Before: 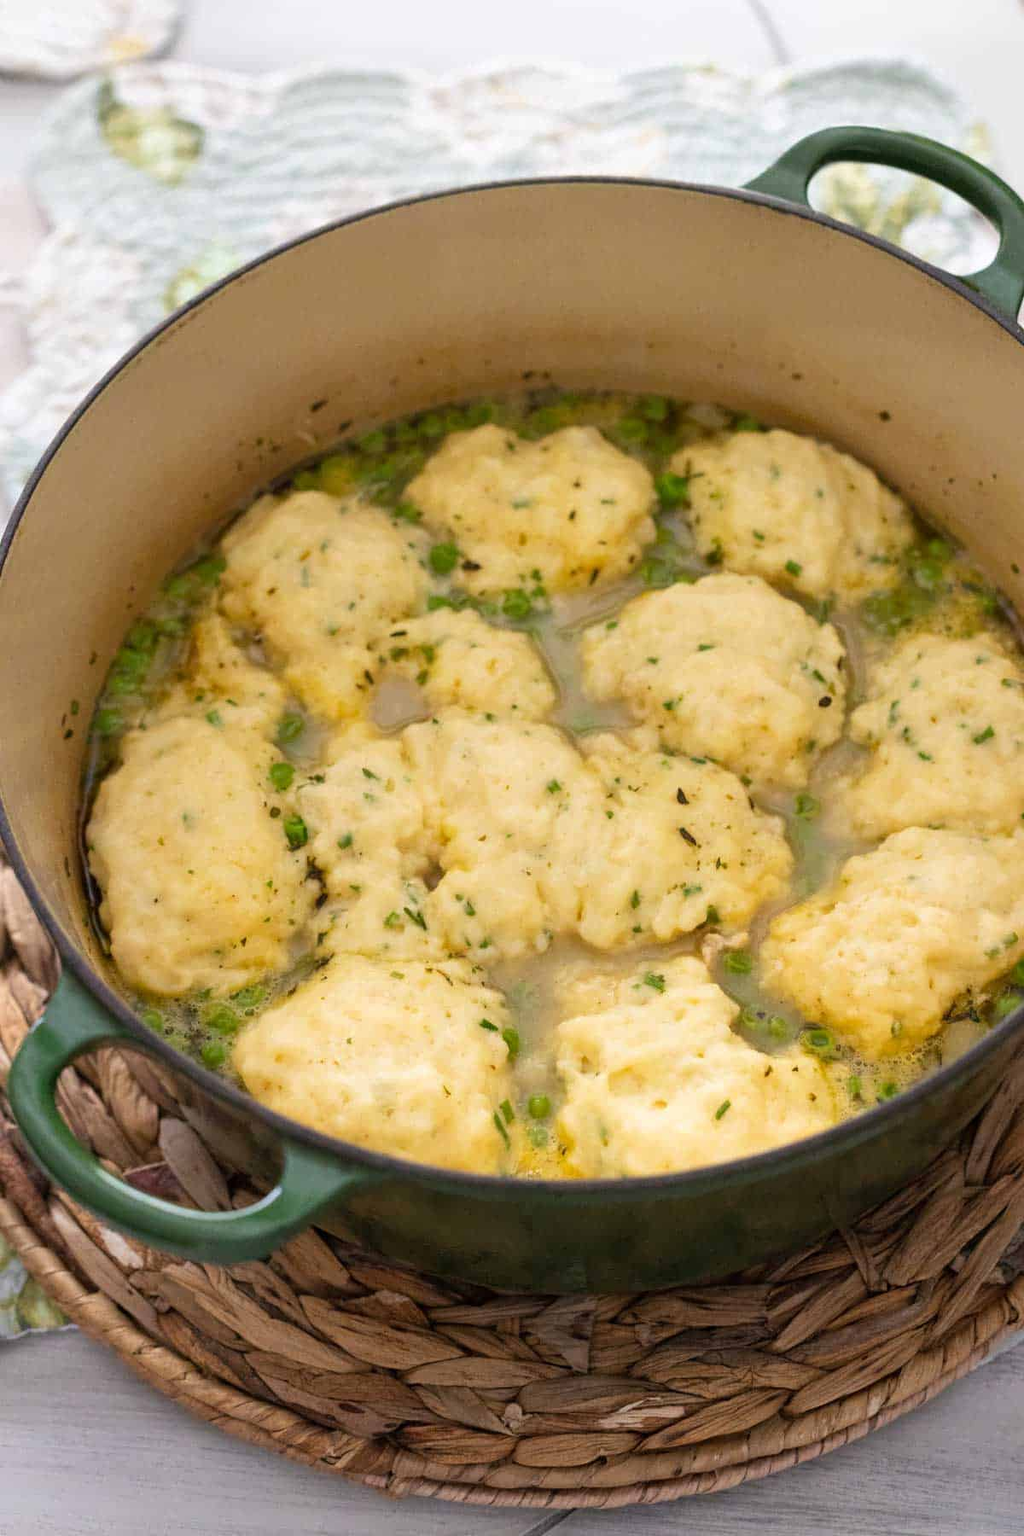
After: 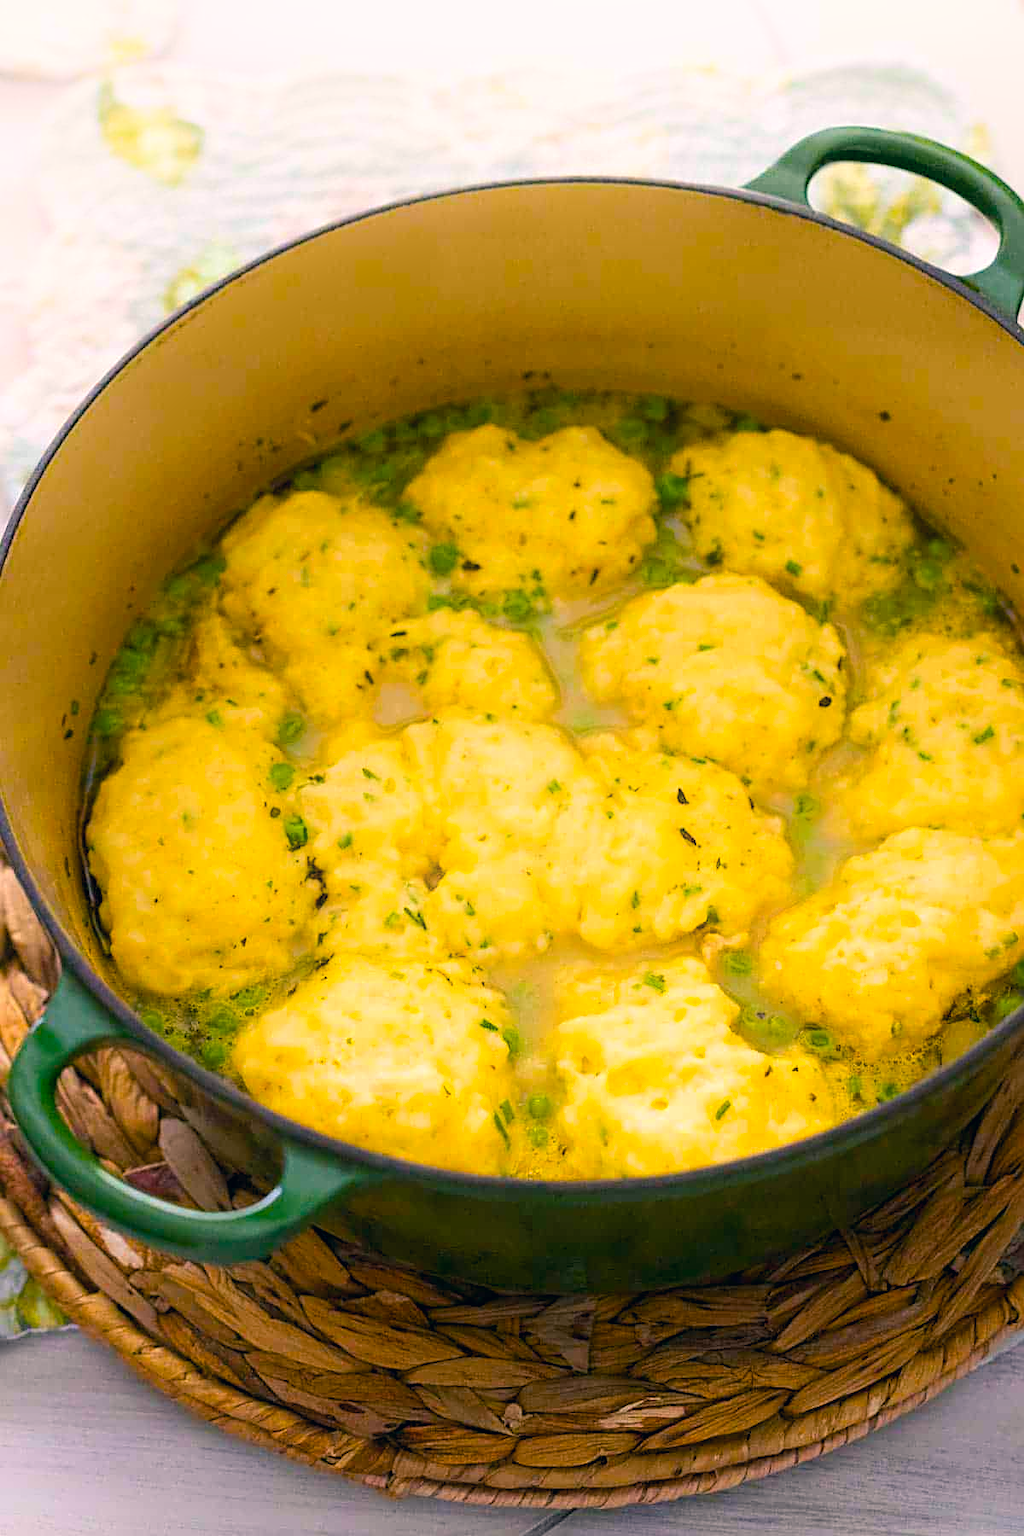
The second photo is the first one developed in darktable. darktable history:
color balance rgb: shadows lift › chroma 2.012%, shadows lift › hue 215.88°, linear chroma grading › global chroma 42.394%, perceptual saturation grading › global saturation 29.617%
color correction: highlights a* 5.4, highlights b* 5.33, shadows a* -4.87, shadows b* -5.03
sharpen: on, module defaults
contrast brightness saturation: contrast 0.014, saturation -0.046
shadows and highlights: shadows -40.4, highlights 64.56, soften with gaussian
